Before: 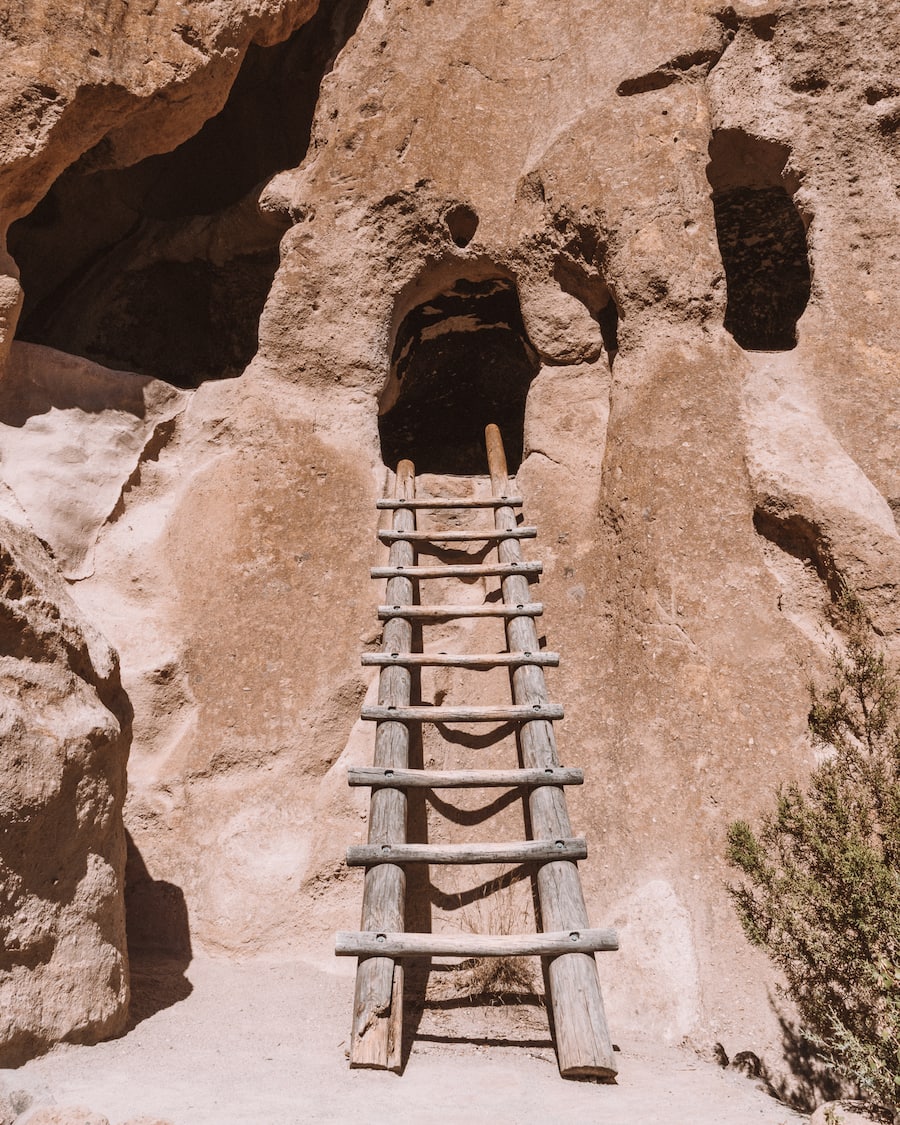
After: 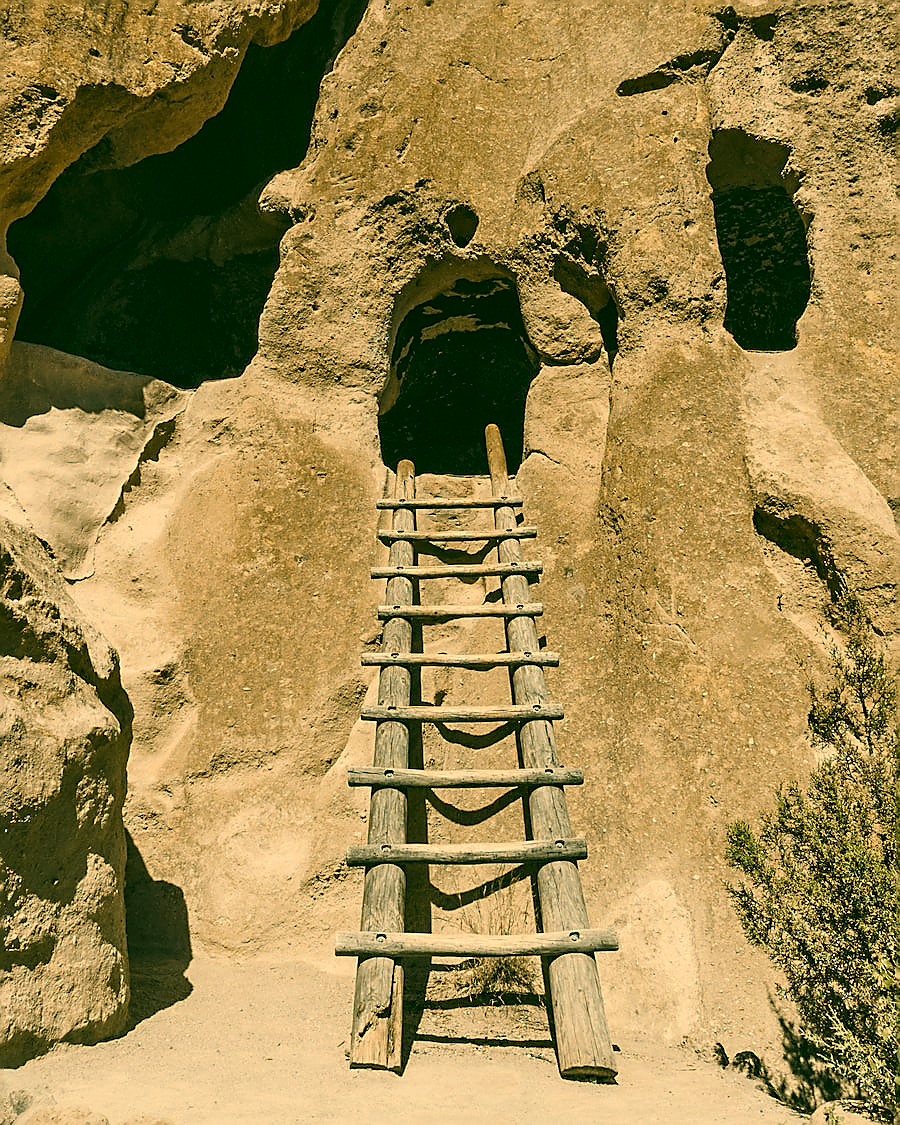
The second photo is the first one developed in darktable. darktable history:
sharpen: radius 1.351, amount 1.237, threshold 0.812
contrast equalizer: octaves 7, y [[0.509, 0.517, 0.523, 0.523, 0.517, 0.509], [0.5 ×6], [0.5 ×6], [0 ×6], [0 ×6]]
color correction: highlights a* 5.61, highlights b* 33.68, shadows a* -25.94, shadows b* 3.81
